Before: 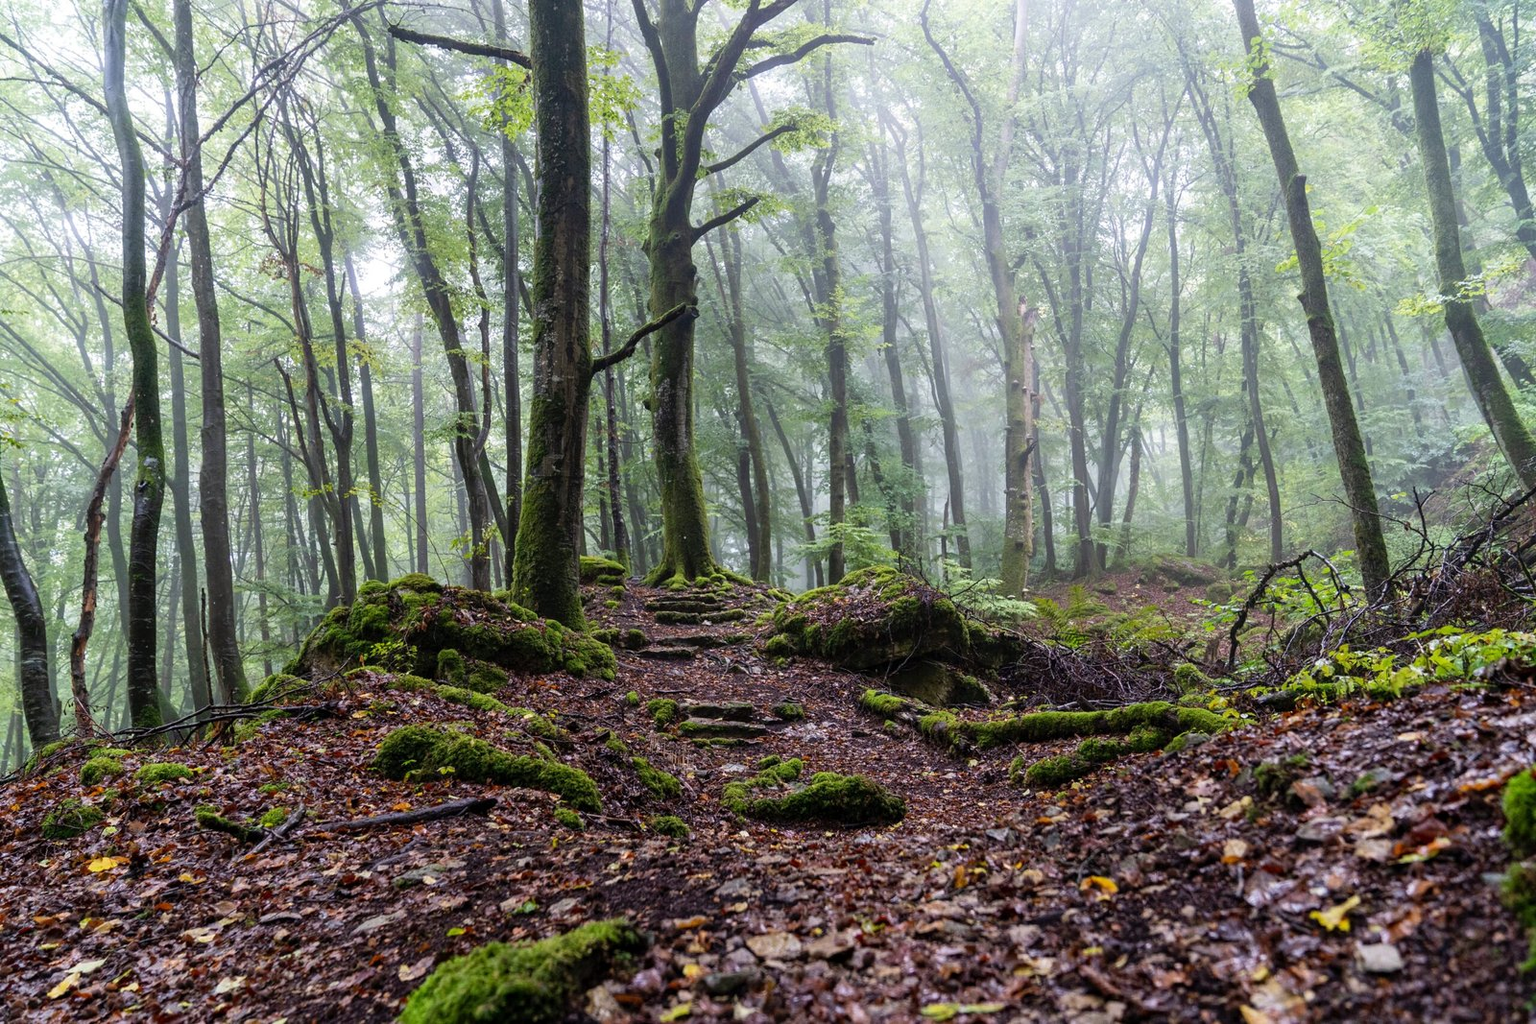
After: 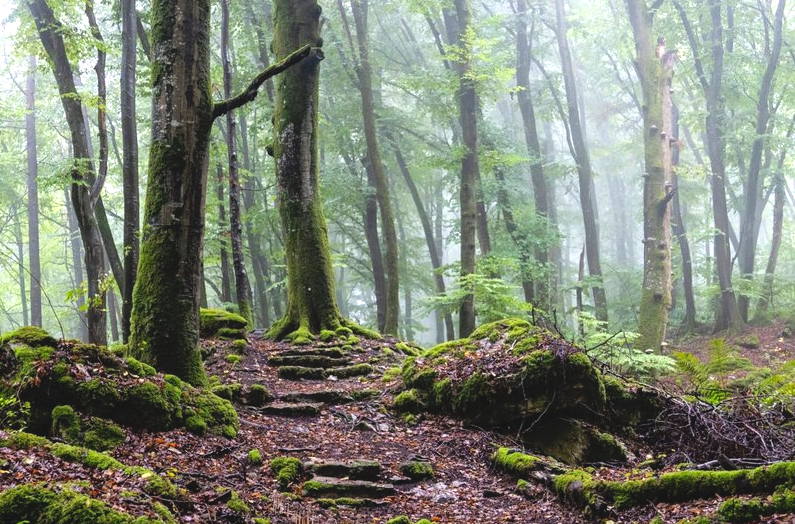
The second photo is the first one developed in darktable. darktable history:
contrast brightness saturation: contrast -0.1, brightness 0.051, saturation 0.083
exposure: compensate highlight preservation false
tone equalizer: -8 EV -0.764 EV, -7 EV -0.704 EV, -6 EV -0.577 EV, -5 EV -0.36 EV, -3 EV 0.376 EV, -2 EV 0.6 EV, -1 EV 0.678 EV, +0 EV 0.755 EV
crop: left 25.277%, top 25.441%, right 24.981%, bottom 25.394%
